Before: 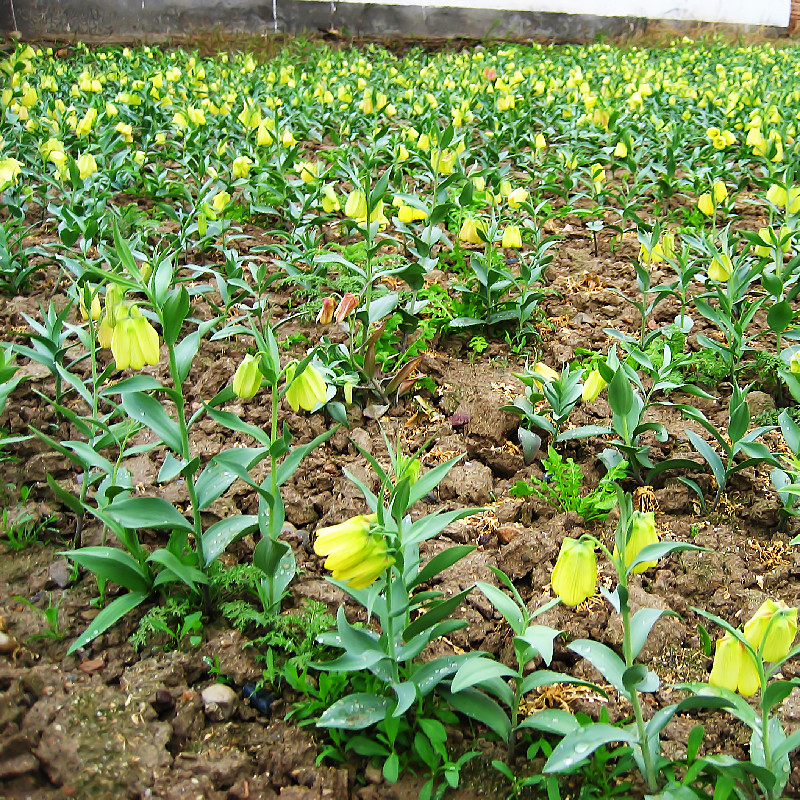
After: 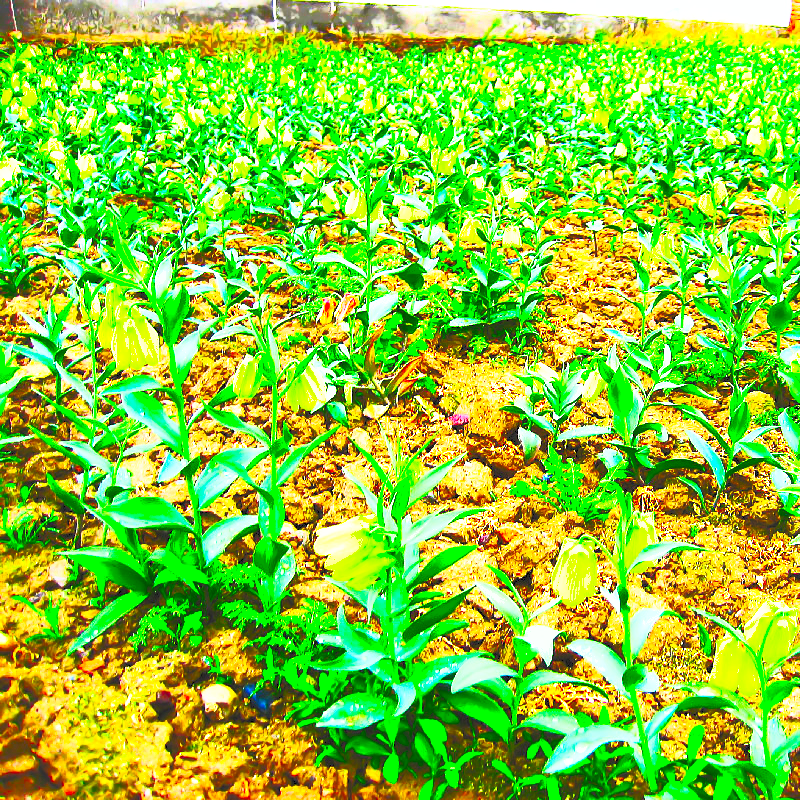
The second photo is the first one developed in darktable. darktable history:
base curve: curves: ch0 [(0, 0) (0.028, 0.03) (0.121, 0.232) (0.46, 0.748) (0.859, 0.968) (1, 1)], preserve colors none
tone equalizer: -8 EV -0.399 EV, -7 EV -0.374 EV, -6 EV -0.349 EV, -5 EV -0.253 EV, -3 EV 0.207 EV, -2 EV 0.359 EV, -1 EV 0.386 EV, +0 EV 0.4 EV, edges refinement/feathering 500, mask exposure compensation -1.57 EV, preserve details no
contrast brightness saturation: contrast 0.992, brightness 0.995, saturation 0.986
color balance rgb: perceptual saturation grading › global saturation 34.877%, perceptual saturation grading › highlights -29.957%, perceptual saturation grading › shadows 34.61%
shadows and highlights: shadows 59.72, highlights -60.07
